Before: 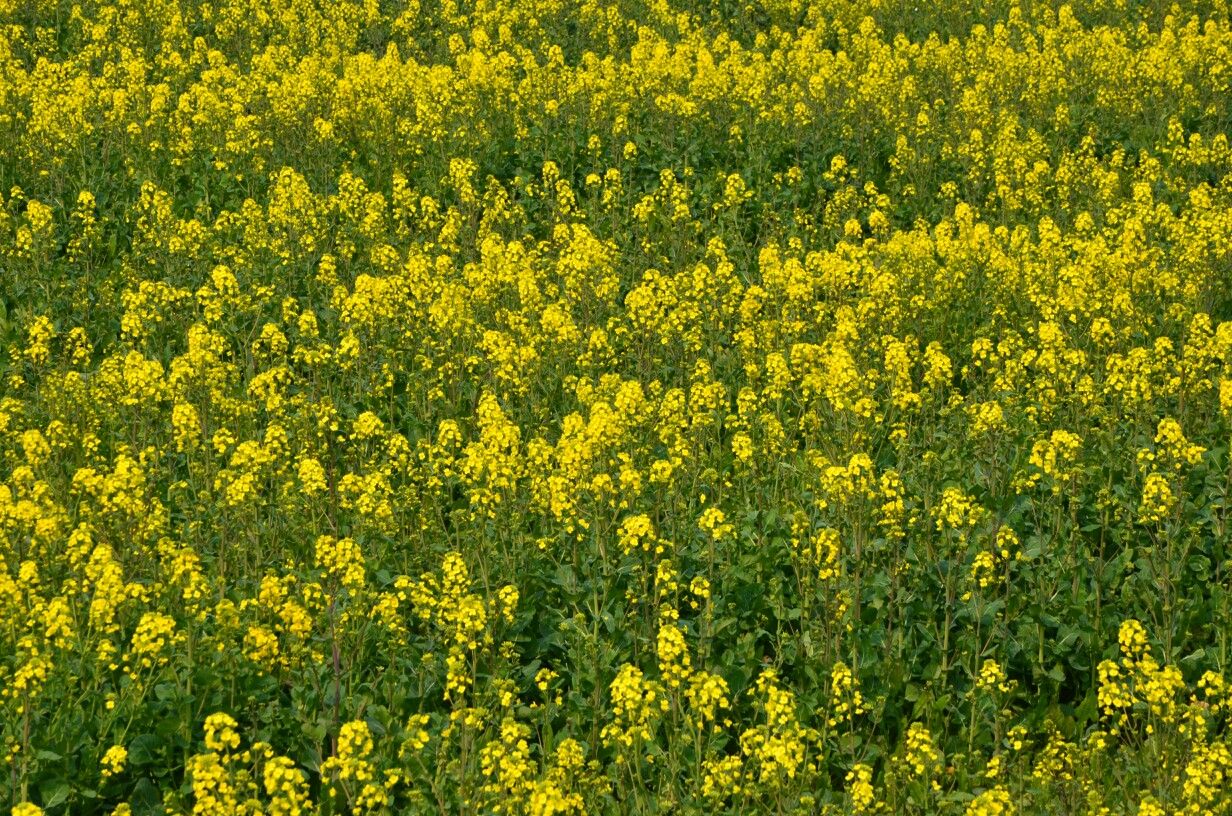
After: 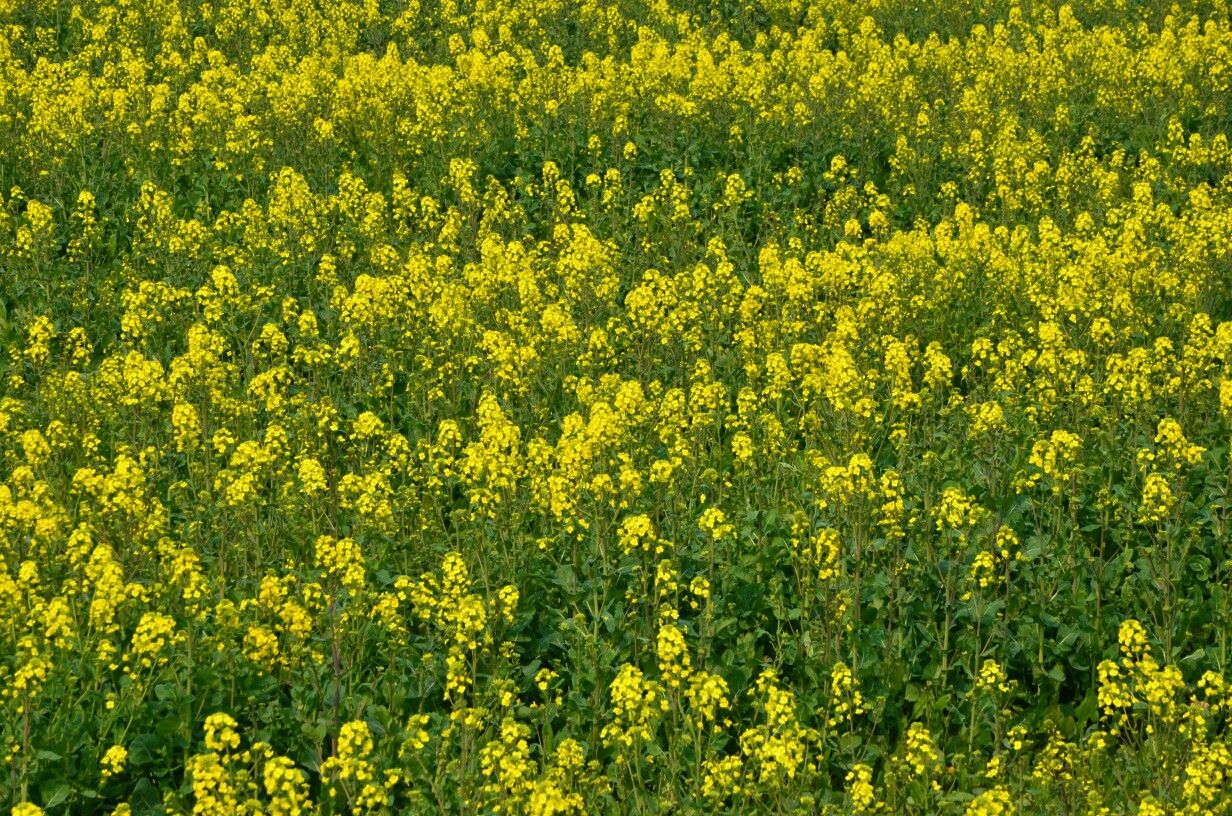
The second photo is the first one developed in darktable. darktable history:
color calibration: illuminant Planckian (black body), x 0.35, y 0.351, temperature 4783.61 K
